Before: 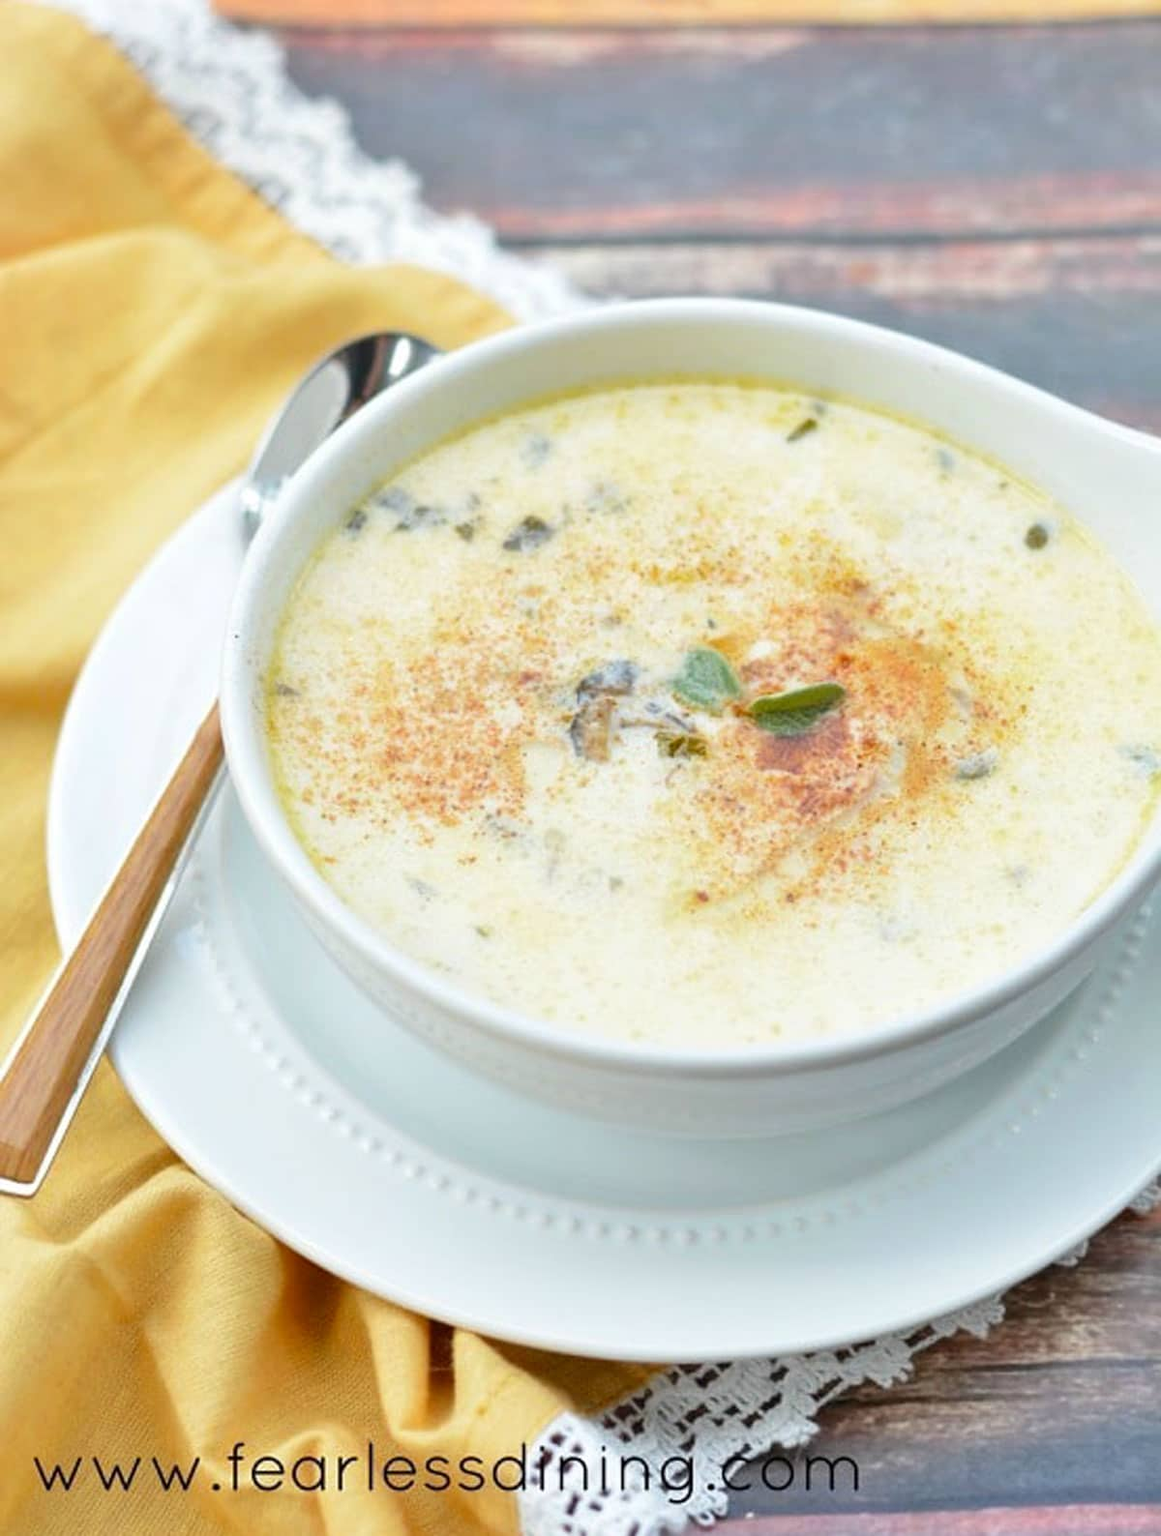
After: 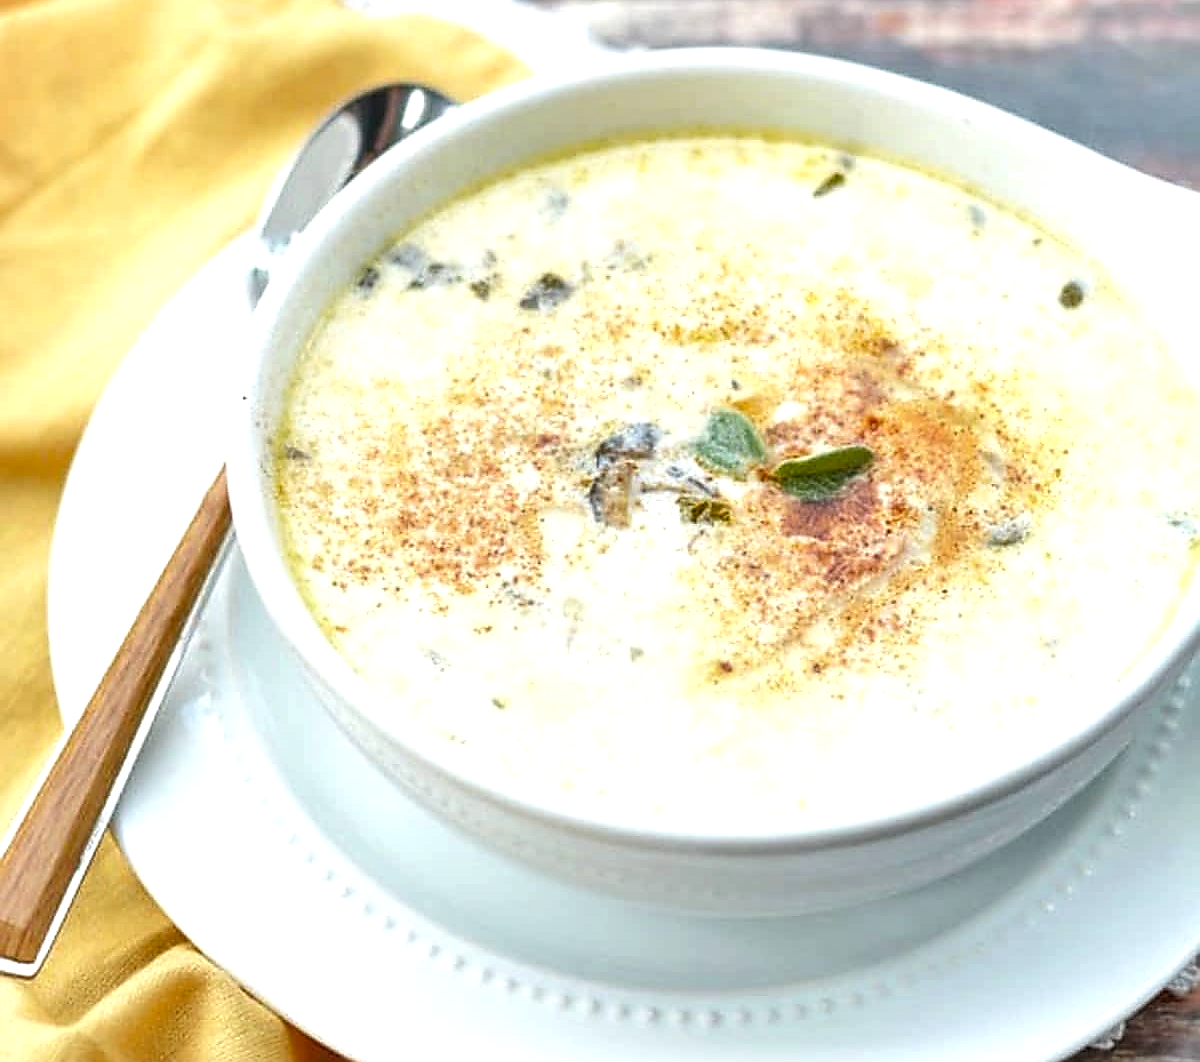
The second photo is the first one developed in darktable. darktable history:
local contrast: detail 130%
shadows and highlights: shadows 37.56, highlights -26.69, soften with gaussian
sharpen: radius 1.372, amount 1.252, threshold 0.848
crop: top 16.399%, bottom 16.709%
tone equalizer: -8 EV -0.448 EV, -7 EV -0.365 EV, -6 EV -0.298 EV, -5 EV -0.183 EV, -3 EV 0.246 EV, -2 EV 0.358 EV, -1 EV 0.375 EV, +0 EV 0.433 EV, mask exposure compensation -0.493 EV
exposure: exposure -0.04 EV, compensate highlight preservation false
